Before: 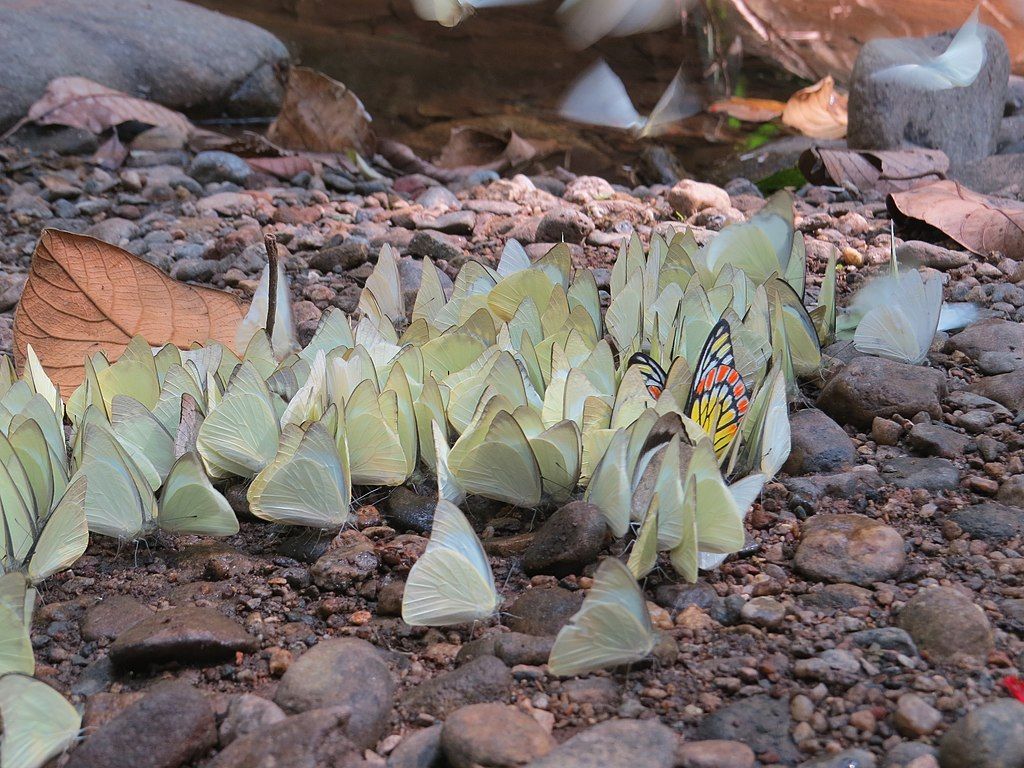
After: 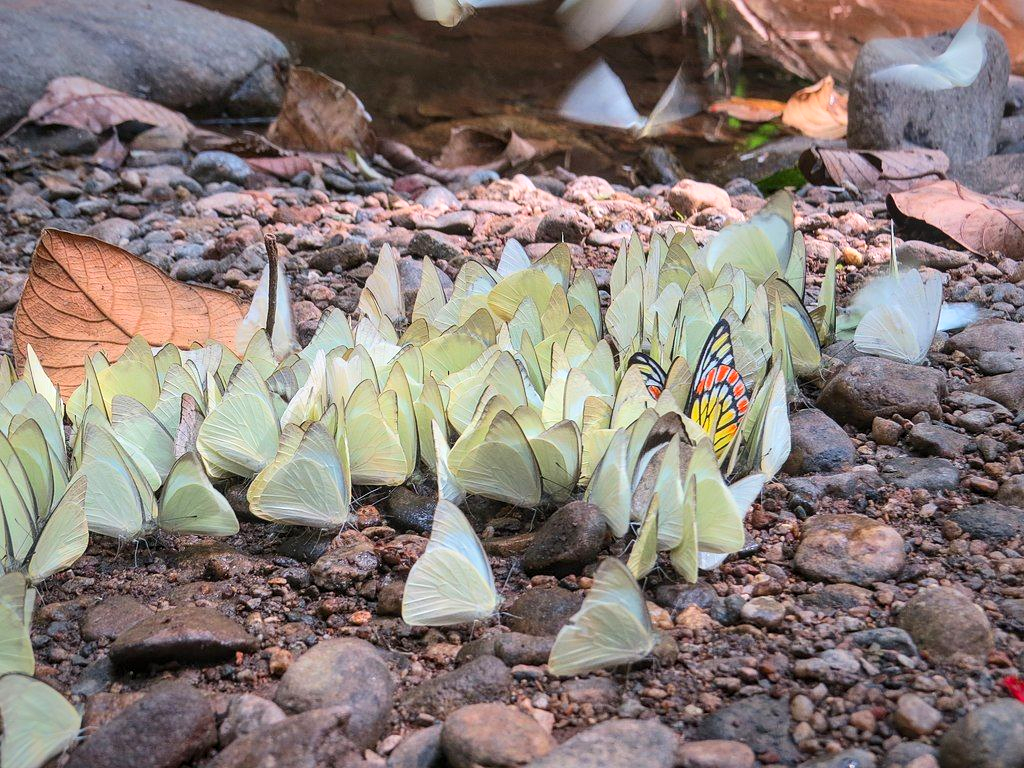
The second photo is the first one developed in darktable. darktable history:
contrast brightness saturation: contrast 0.2, brightness 0.16, saturation 0.22
vignetting: fall-off start 80.87%, fall-off radius 61.59%, brightness -0.384, saturation 0.007, center (0, 0.007), automatic ratio true, width/height ratio 1.418
local contrast: on, module defaults
